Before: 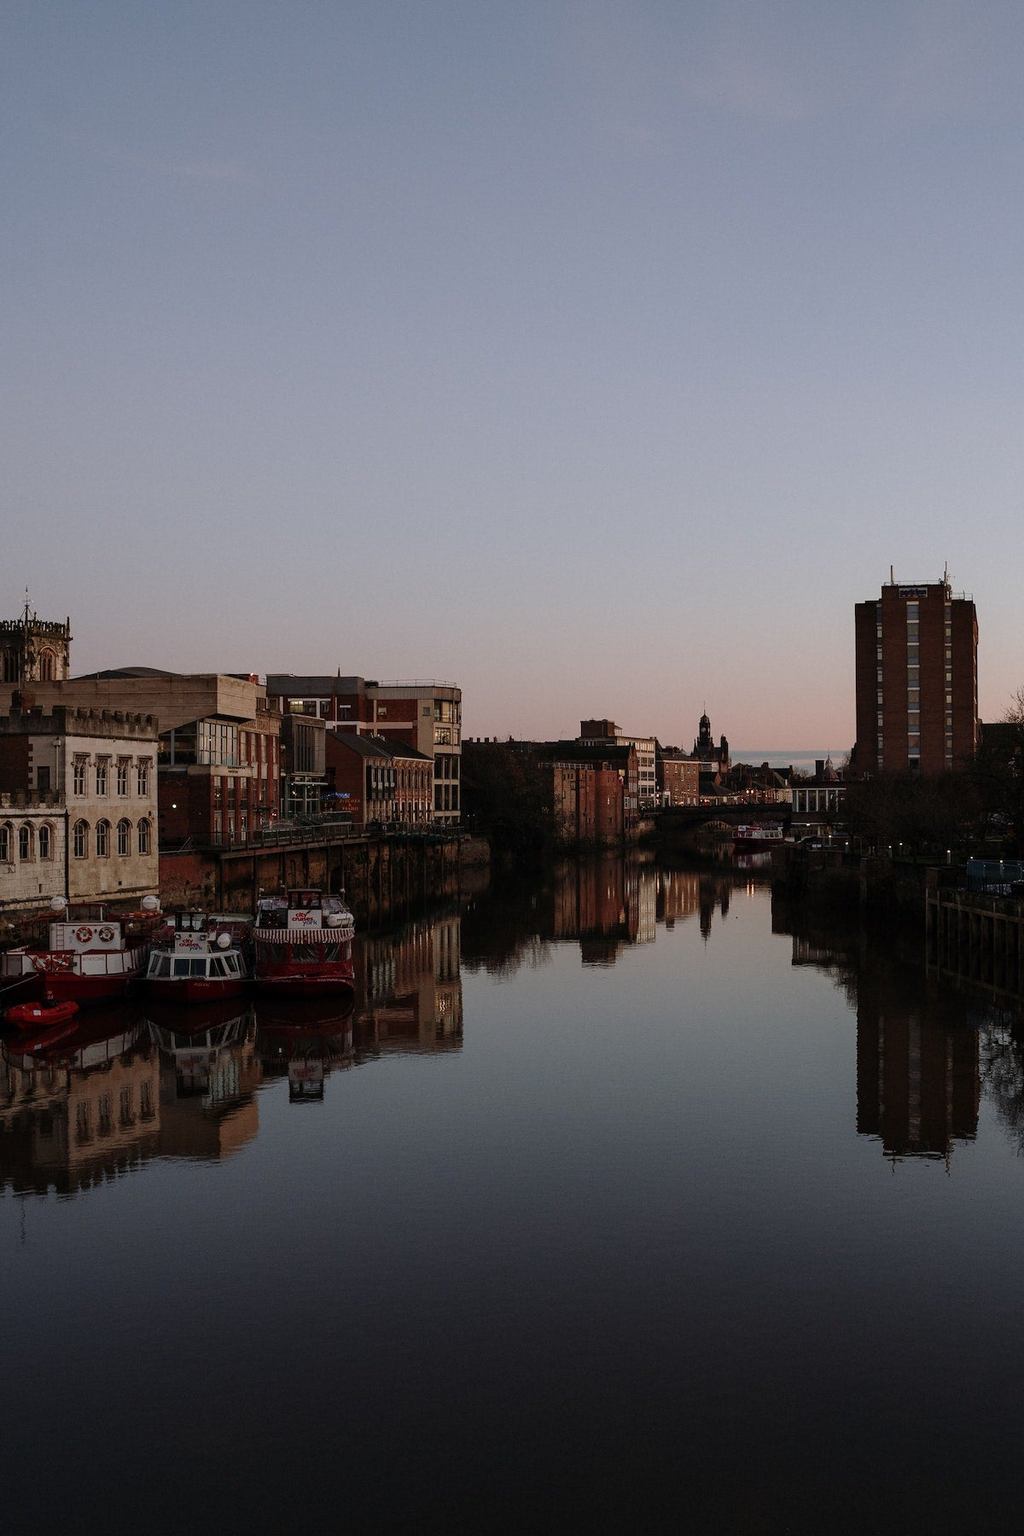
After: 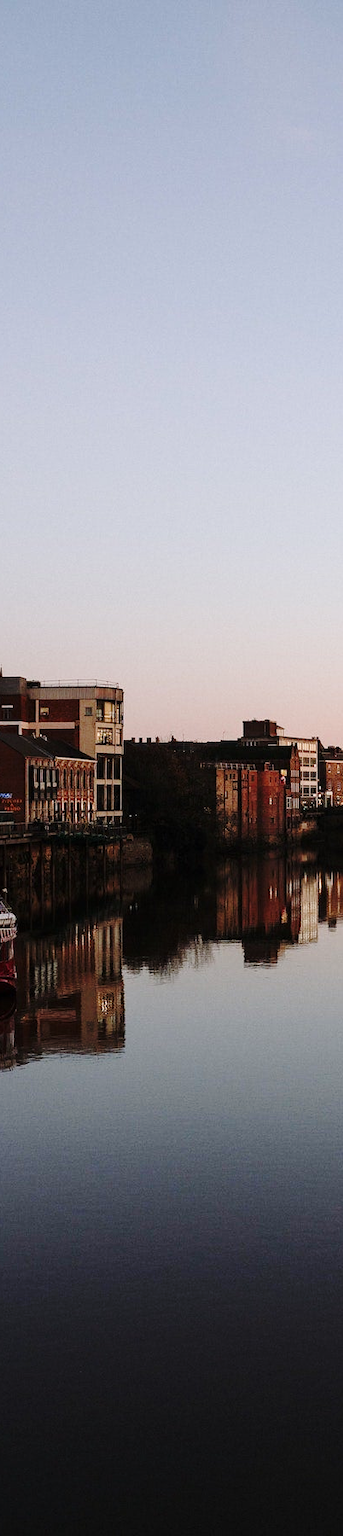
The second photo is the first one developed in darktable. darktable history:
crop: left 33.067%, right 33.382%
base curve: curves: ch0 [(0, 0) (0.028, 0.03) (0.121, 0.232) (0.46, 0.748) (0.859, 0.968) (1, 1)], preserve colors none
